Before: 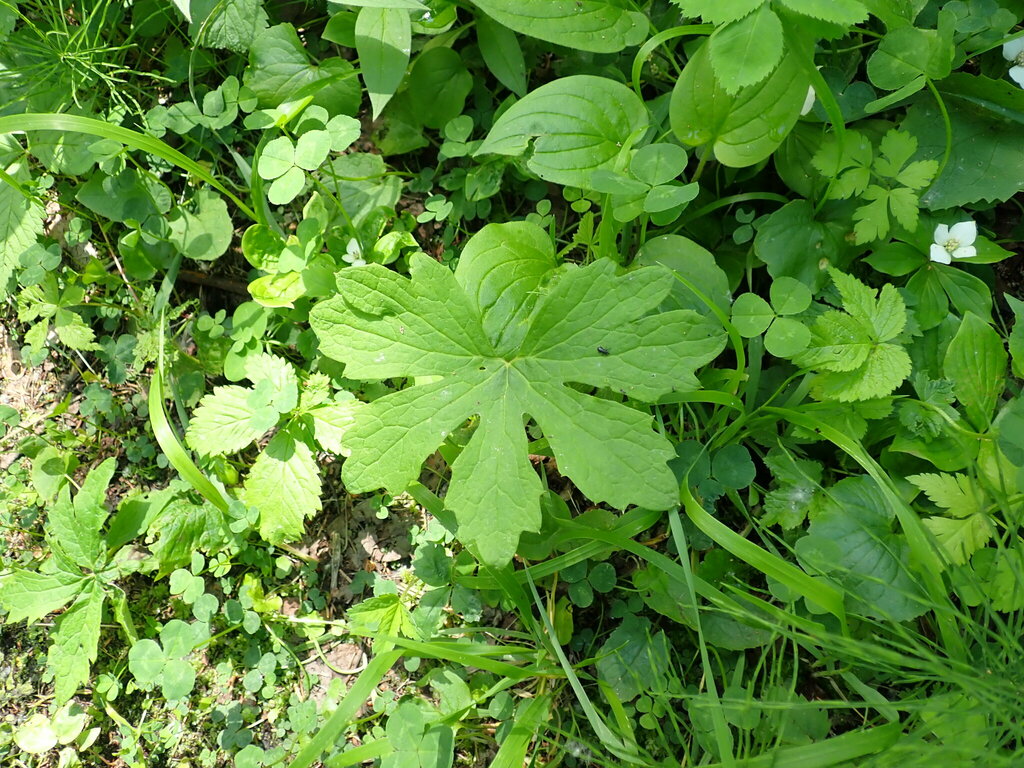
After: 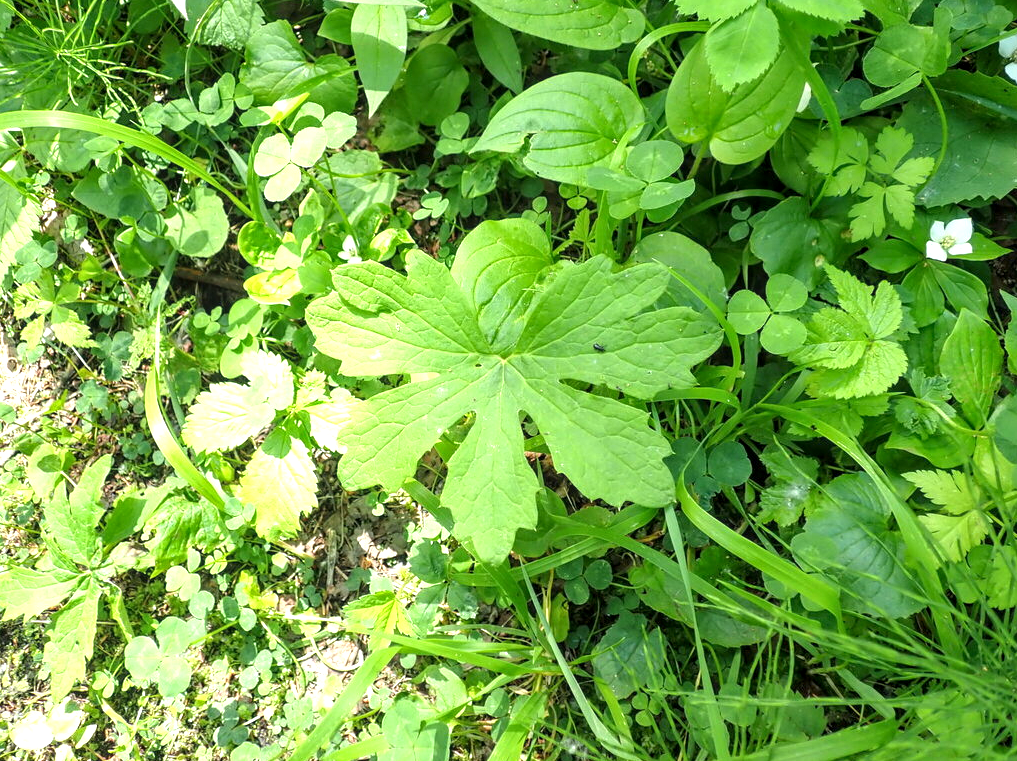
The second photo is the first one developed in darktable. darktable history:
crop: left 0.434%, top 0.485%, right 0.244%, bottom 0.386%
local contrast: on, module defaults
exposure: exposure 0.722 EV, compensate highlight preservation false
